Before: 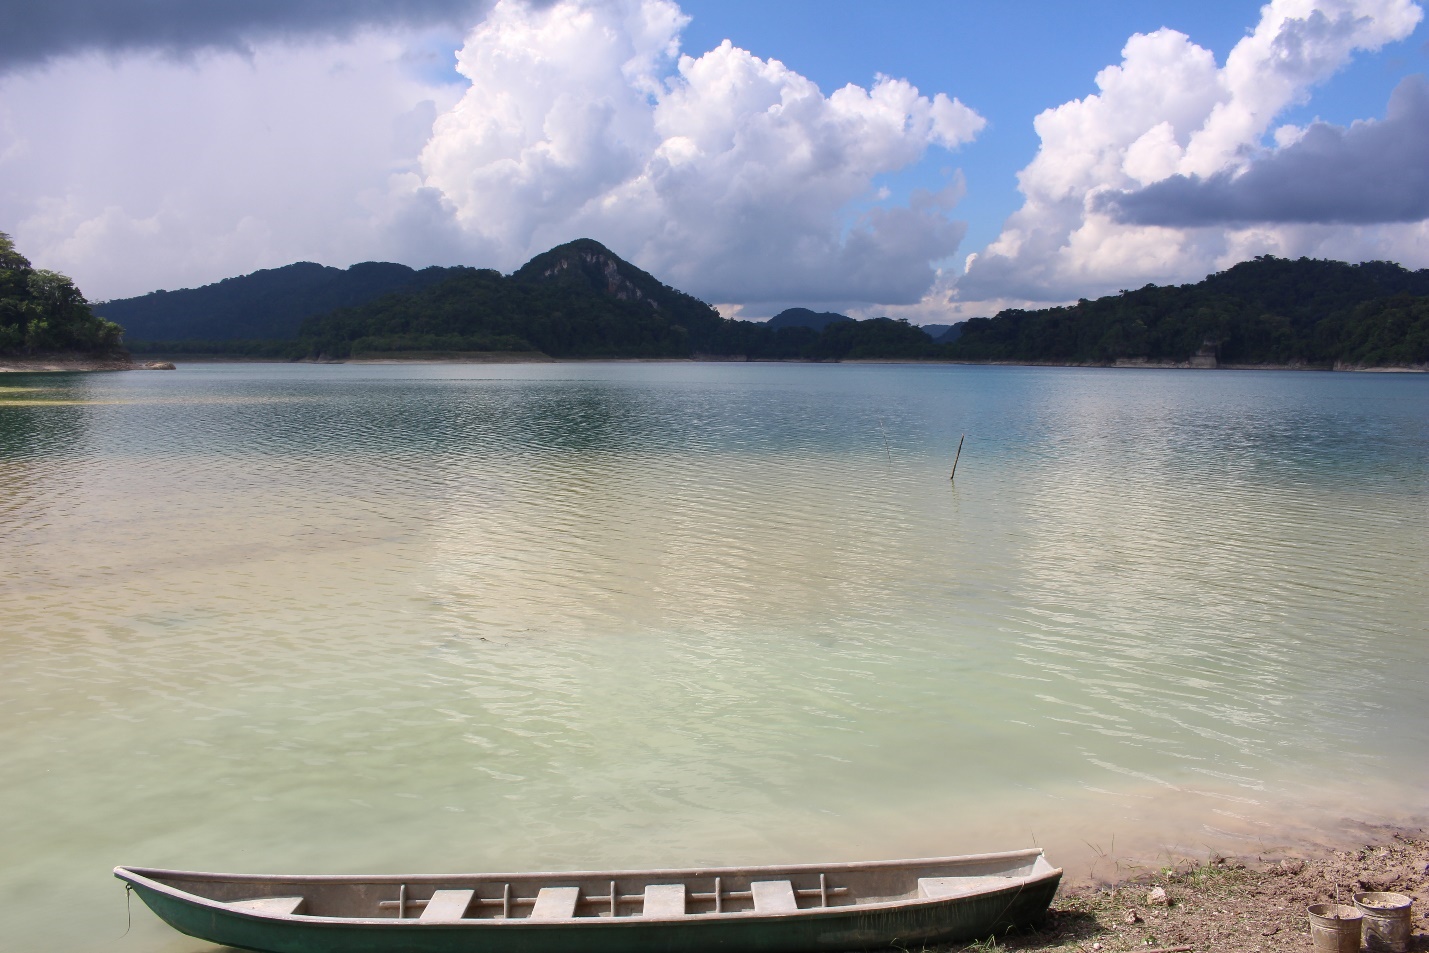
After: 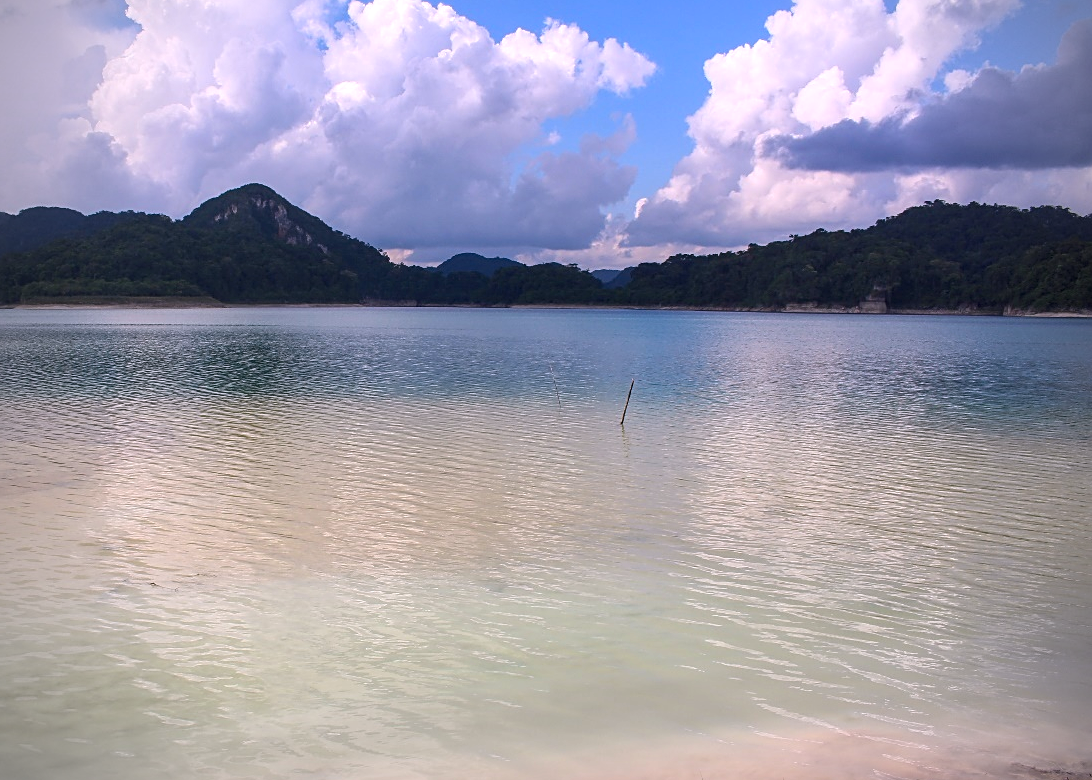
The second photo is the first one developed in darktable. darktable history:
white balance: red 1.05, blue 1.072
sharpen: on, module defaults
local contrast: on, module defaults
vignetting: unbound false
crop: left 23.095%, top 5.827%, bottom 11.854%
contrast brightness saturation: saturation 0.18
